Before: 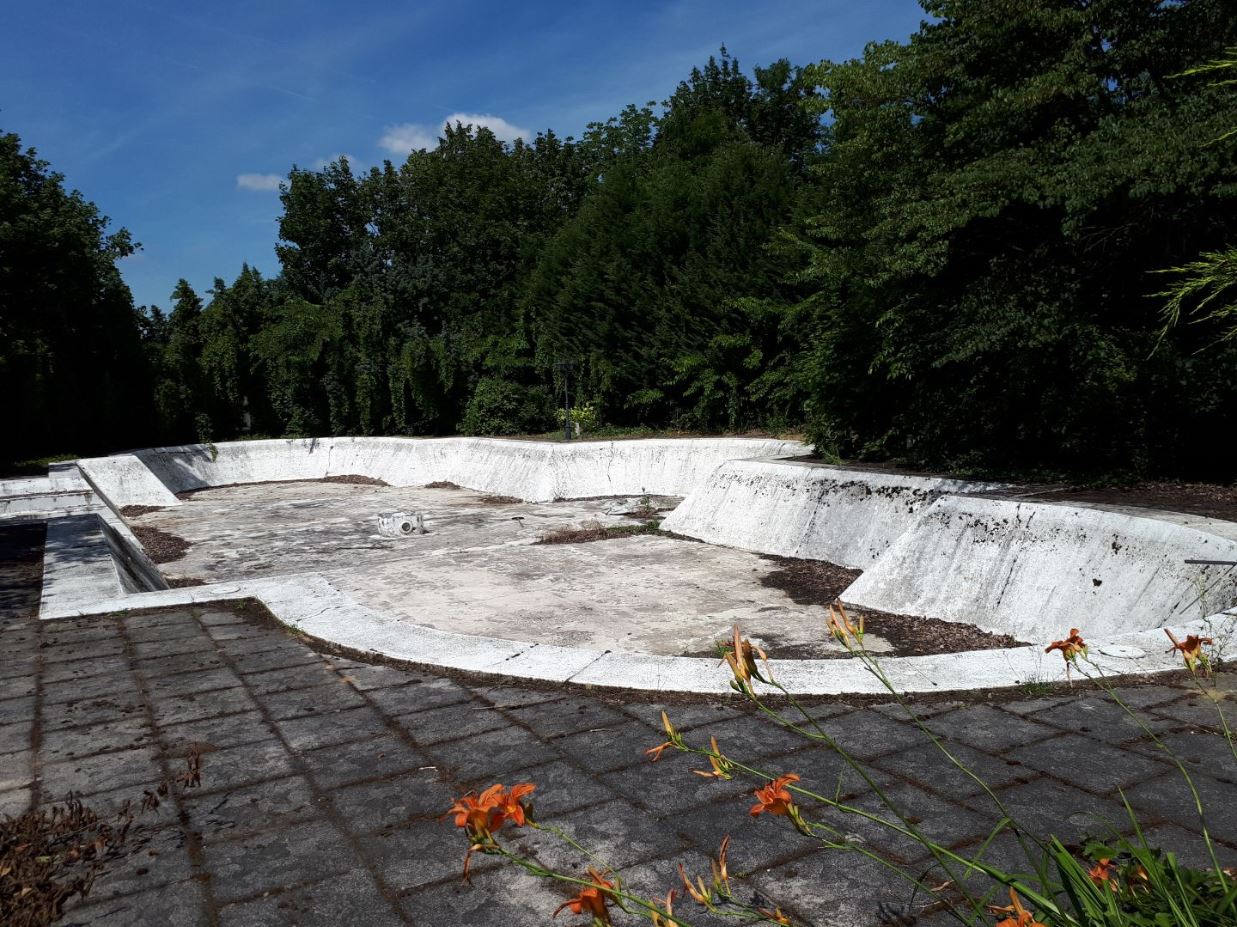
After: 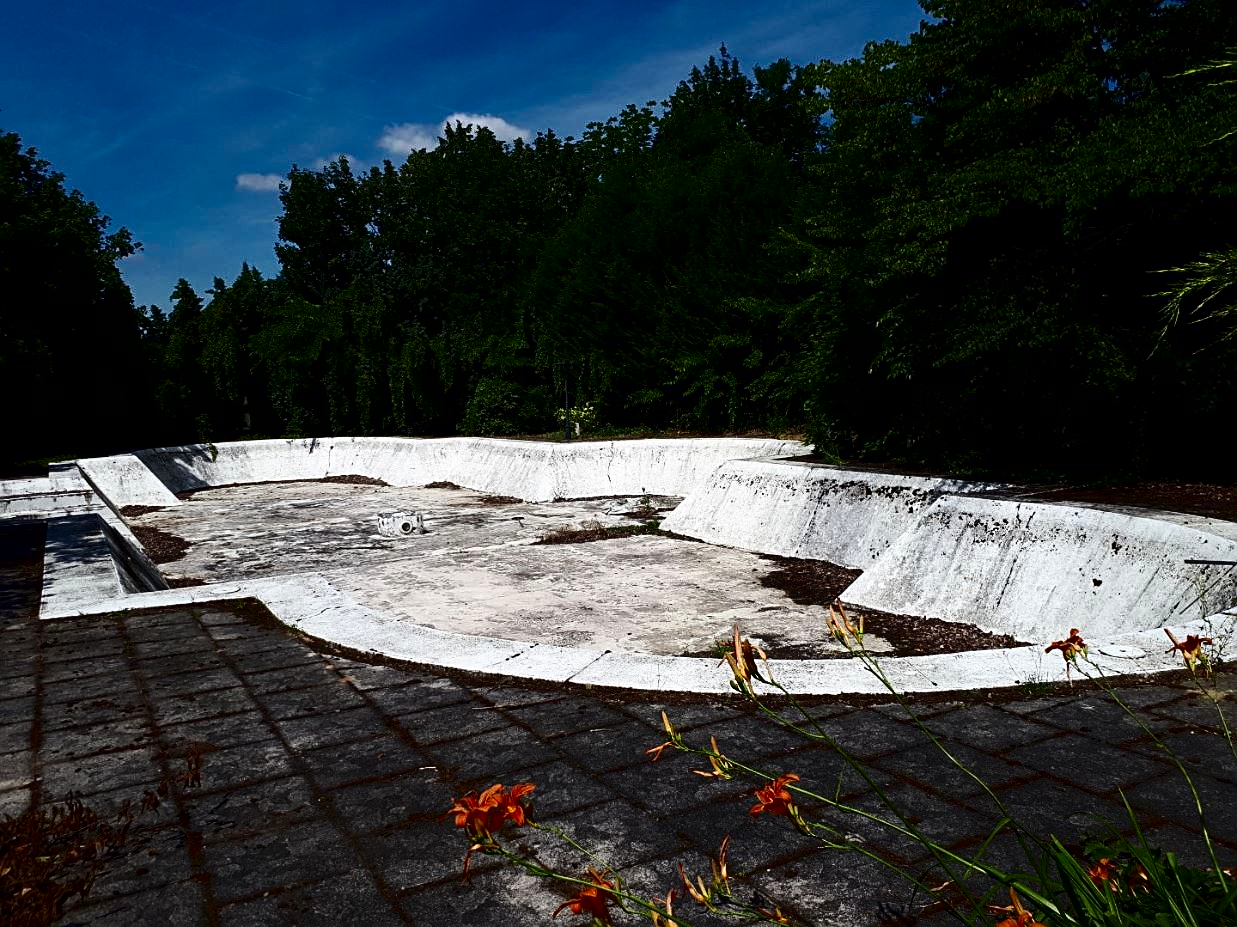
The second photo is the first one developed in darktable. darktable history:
contrast brightness saturation: contrast 0.24, brightness -0.24, saturation 0.14
sharpen: on, module defaults
